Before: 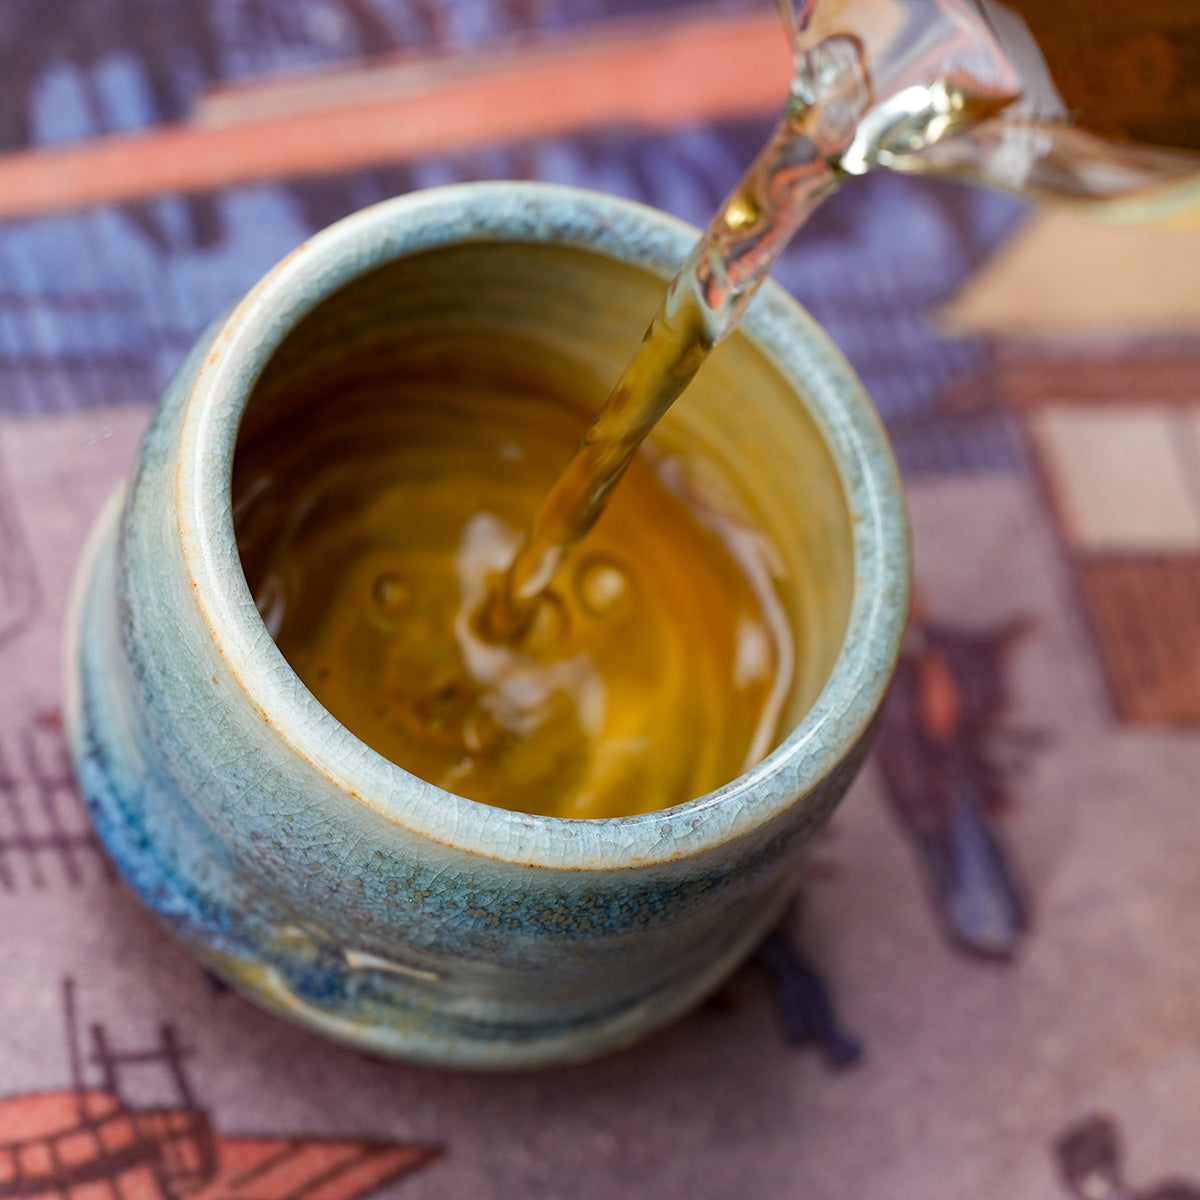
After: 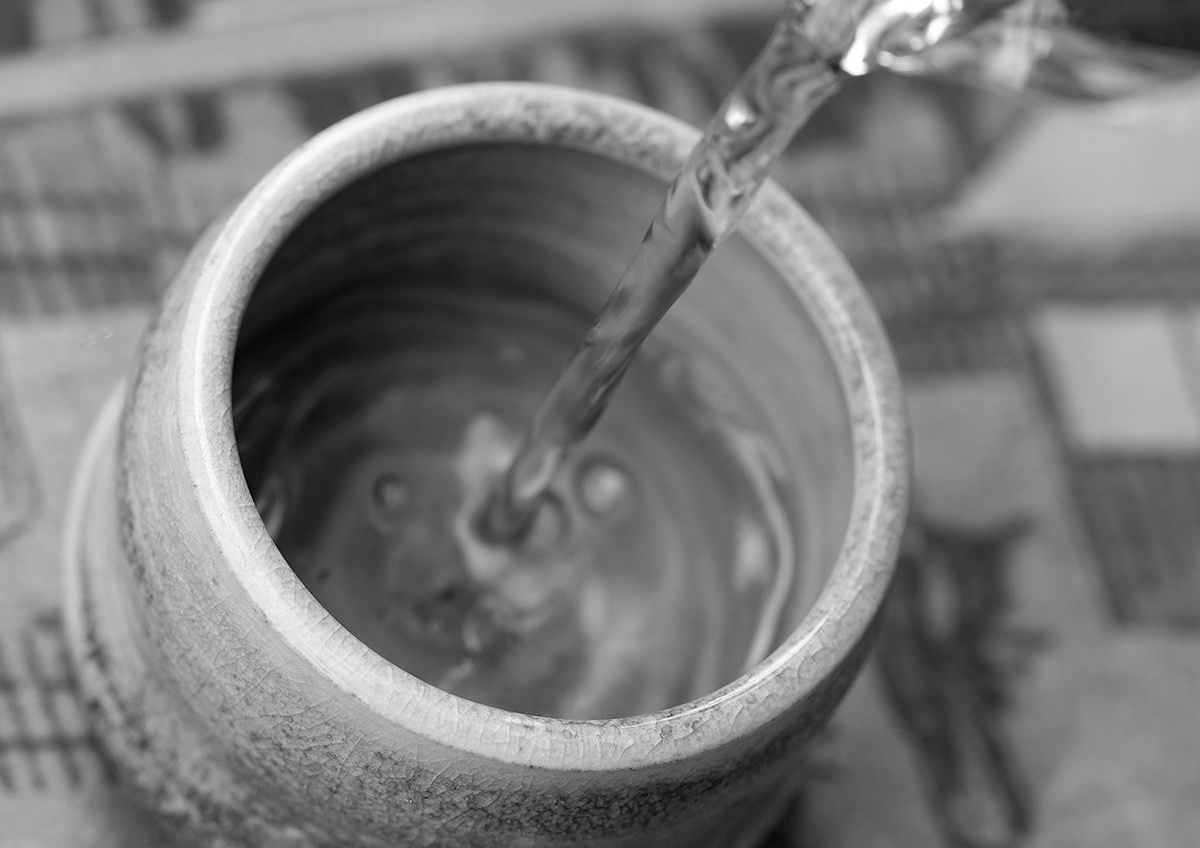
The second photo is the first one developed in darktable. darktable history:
color contrast: green-magenta contrast 0.85, blue-yellow contrast 1.25, unbound 0
crop and rotate: top 8.293%, bottom 20.996%
monochrome: a 16.01, b -2.65, highlights 0.52
